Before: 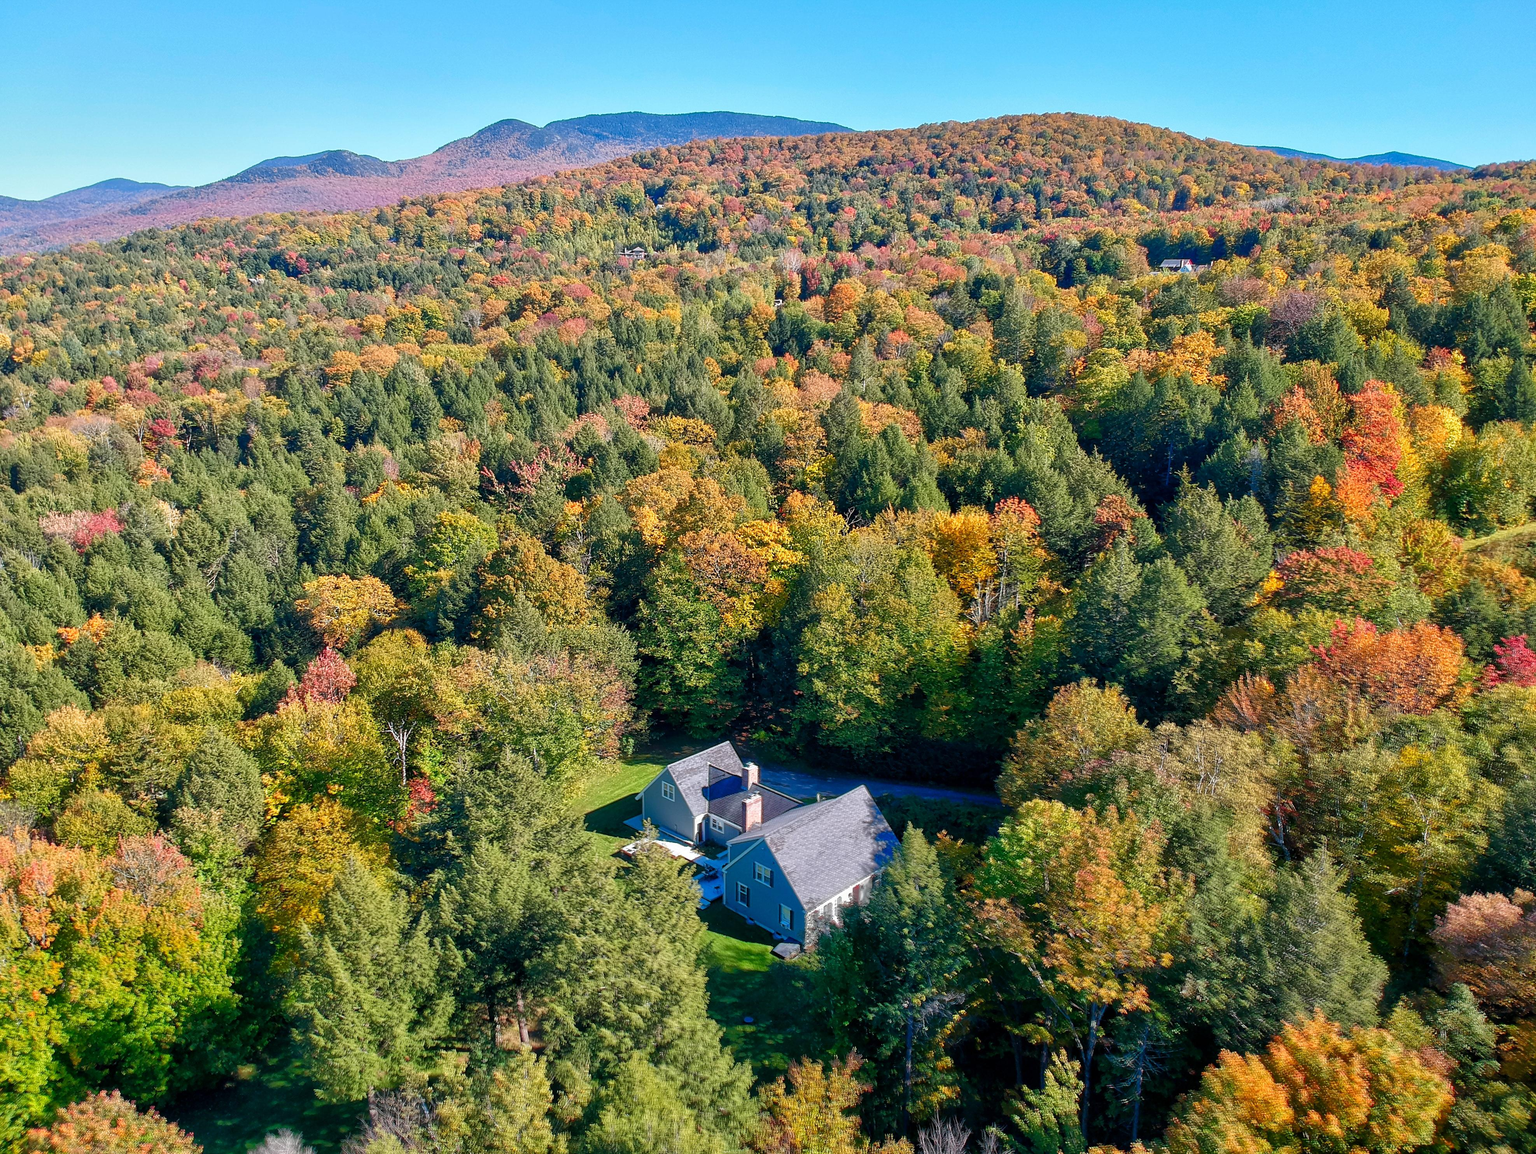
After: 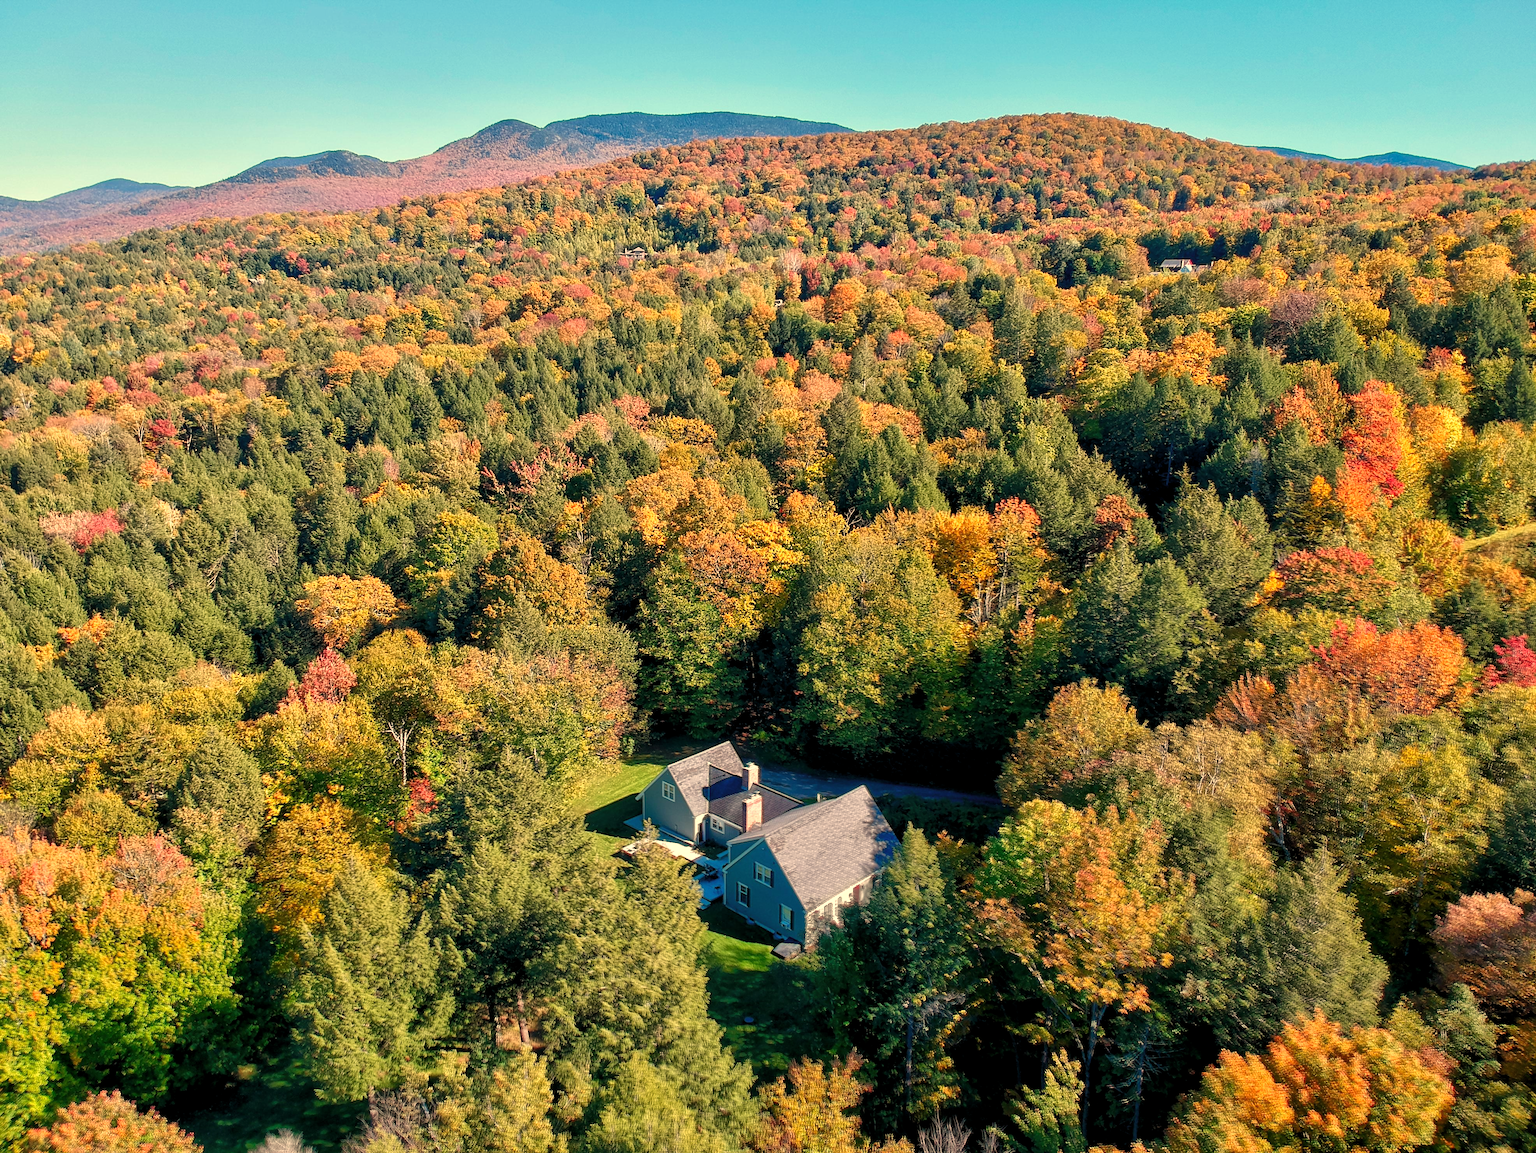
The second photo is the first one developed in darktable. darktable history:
levels: levels [0.031, 0.5, 0.969]
white balance: red 1.138, green 0.996, blue 0.812
